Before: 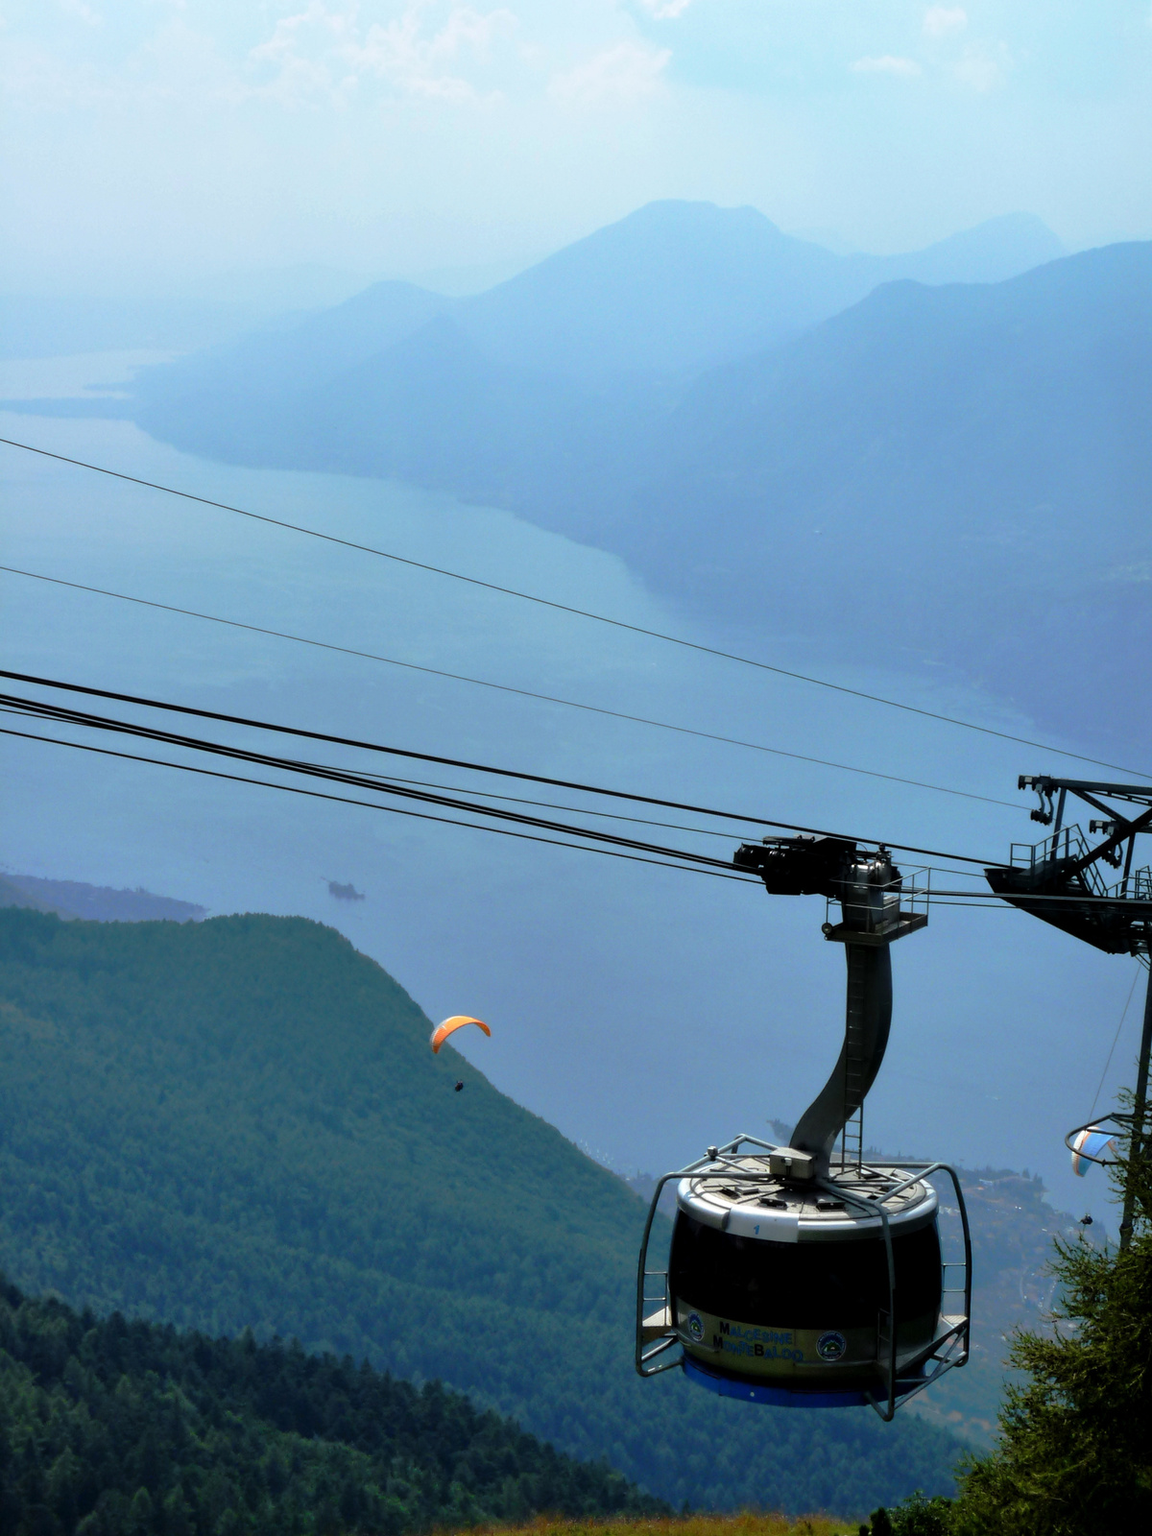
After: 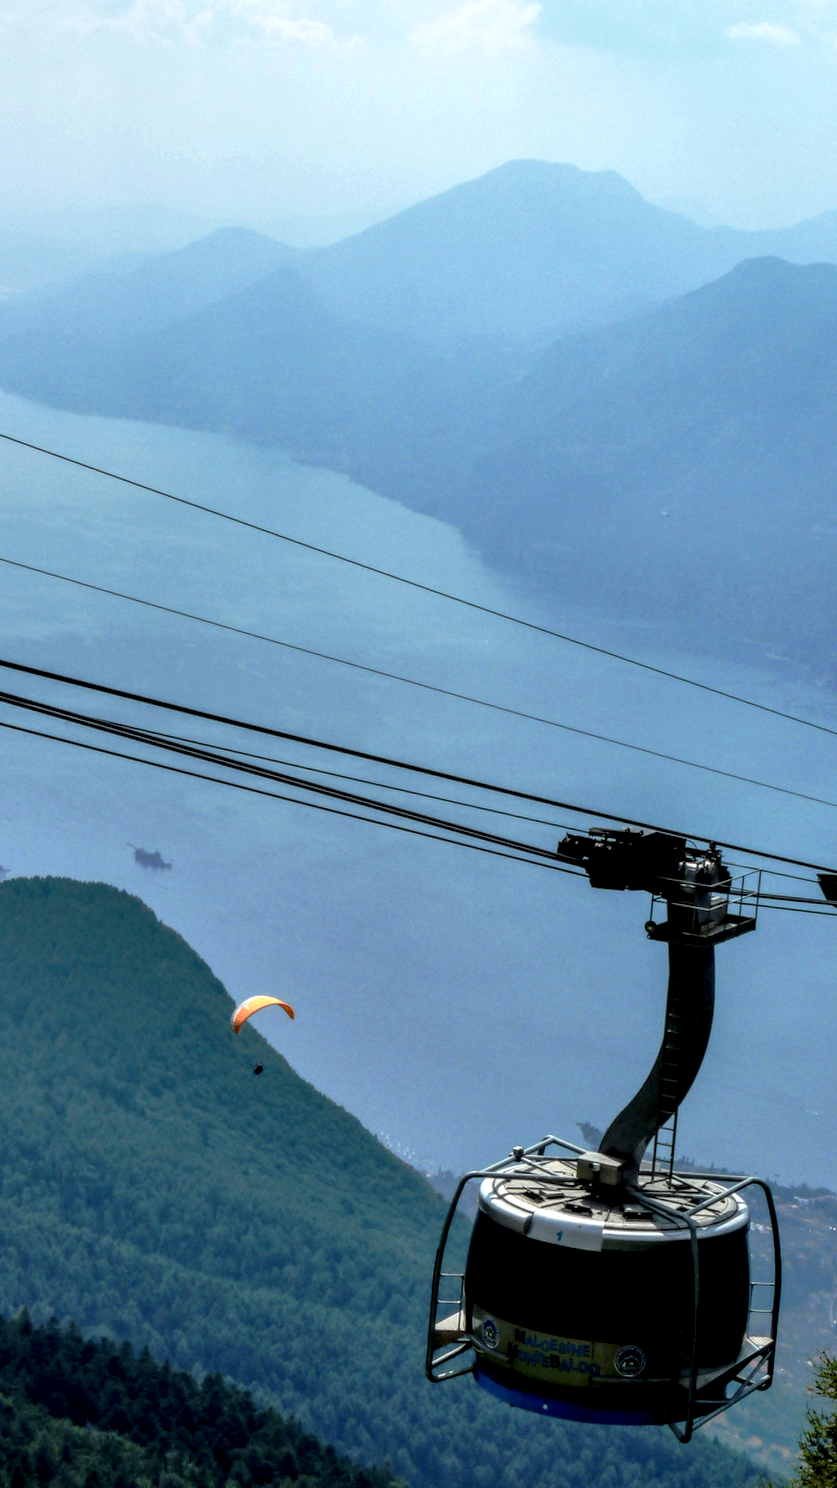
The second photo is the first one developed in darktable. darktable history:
local contrast: highlights 0%, shadows 0%, detail 182%
crop and rotate: angle -3.27°, left 14.277%, top 0.028%, right 10.766%, bottom 0.028%
